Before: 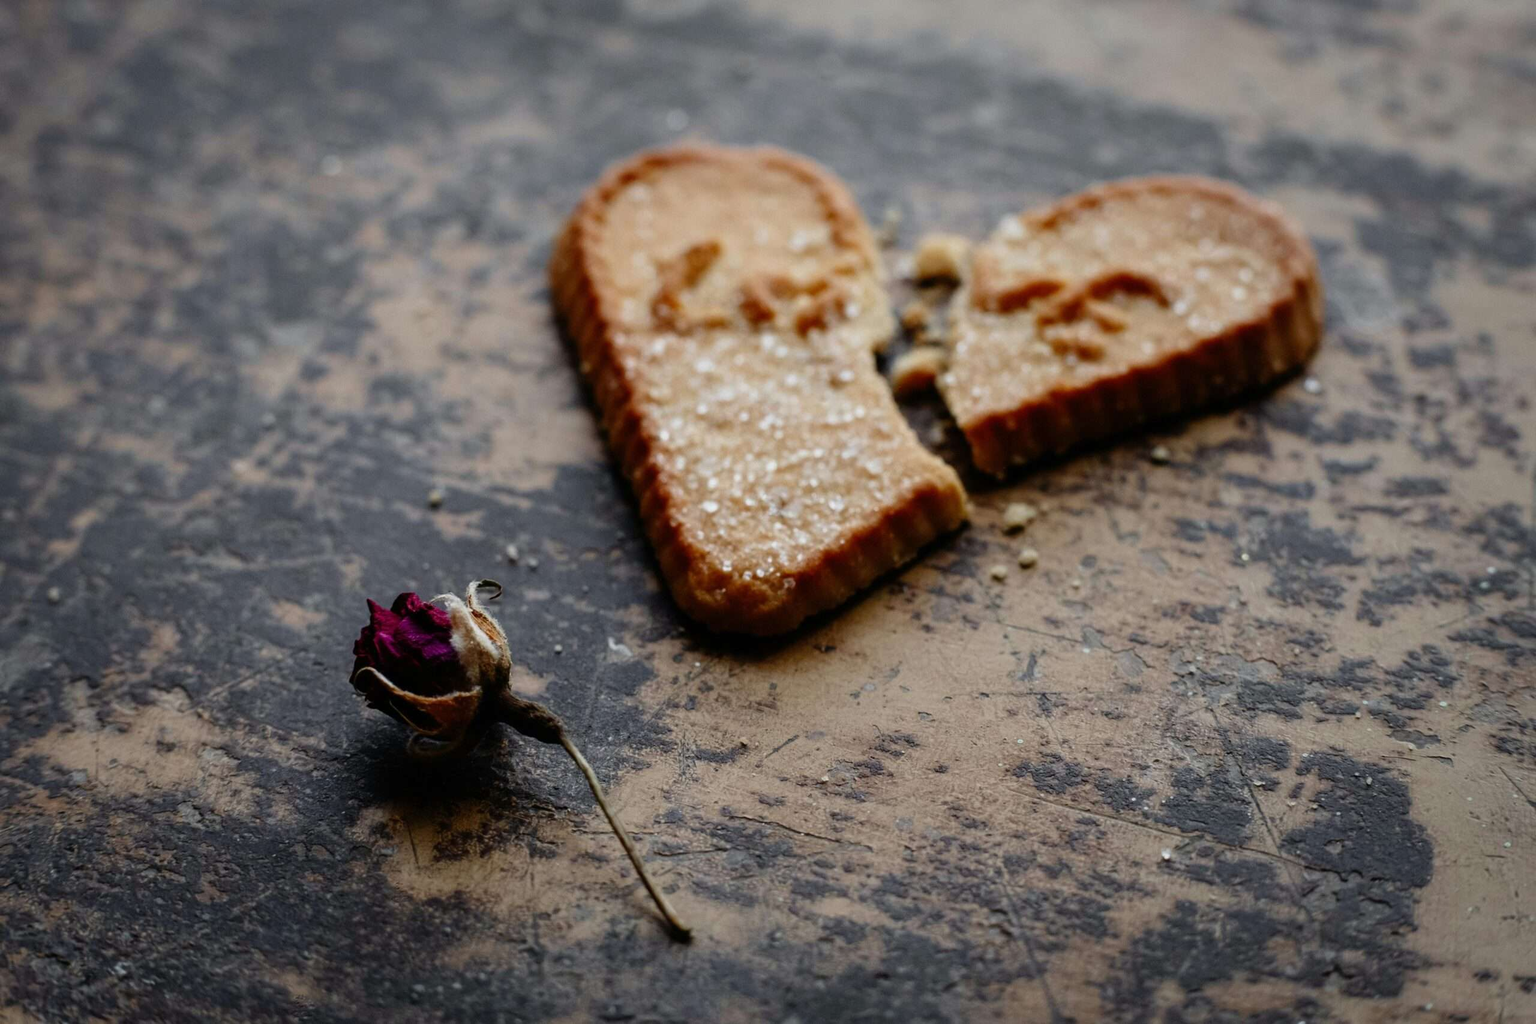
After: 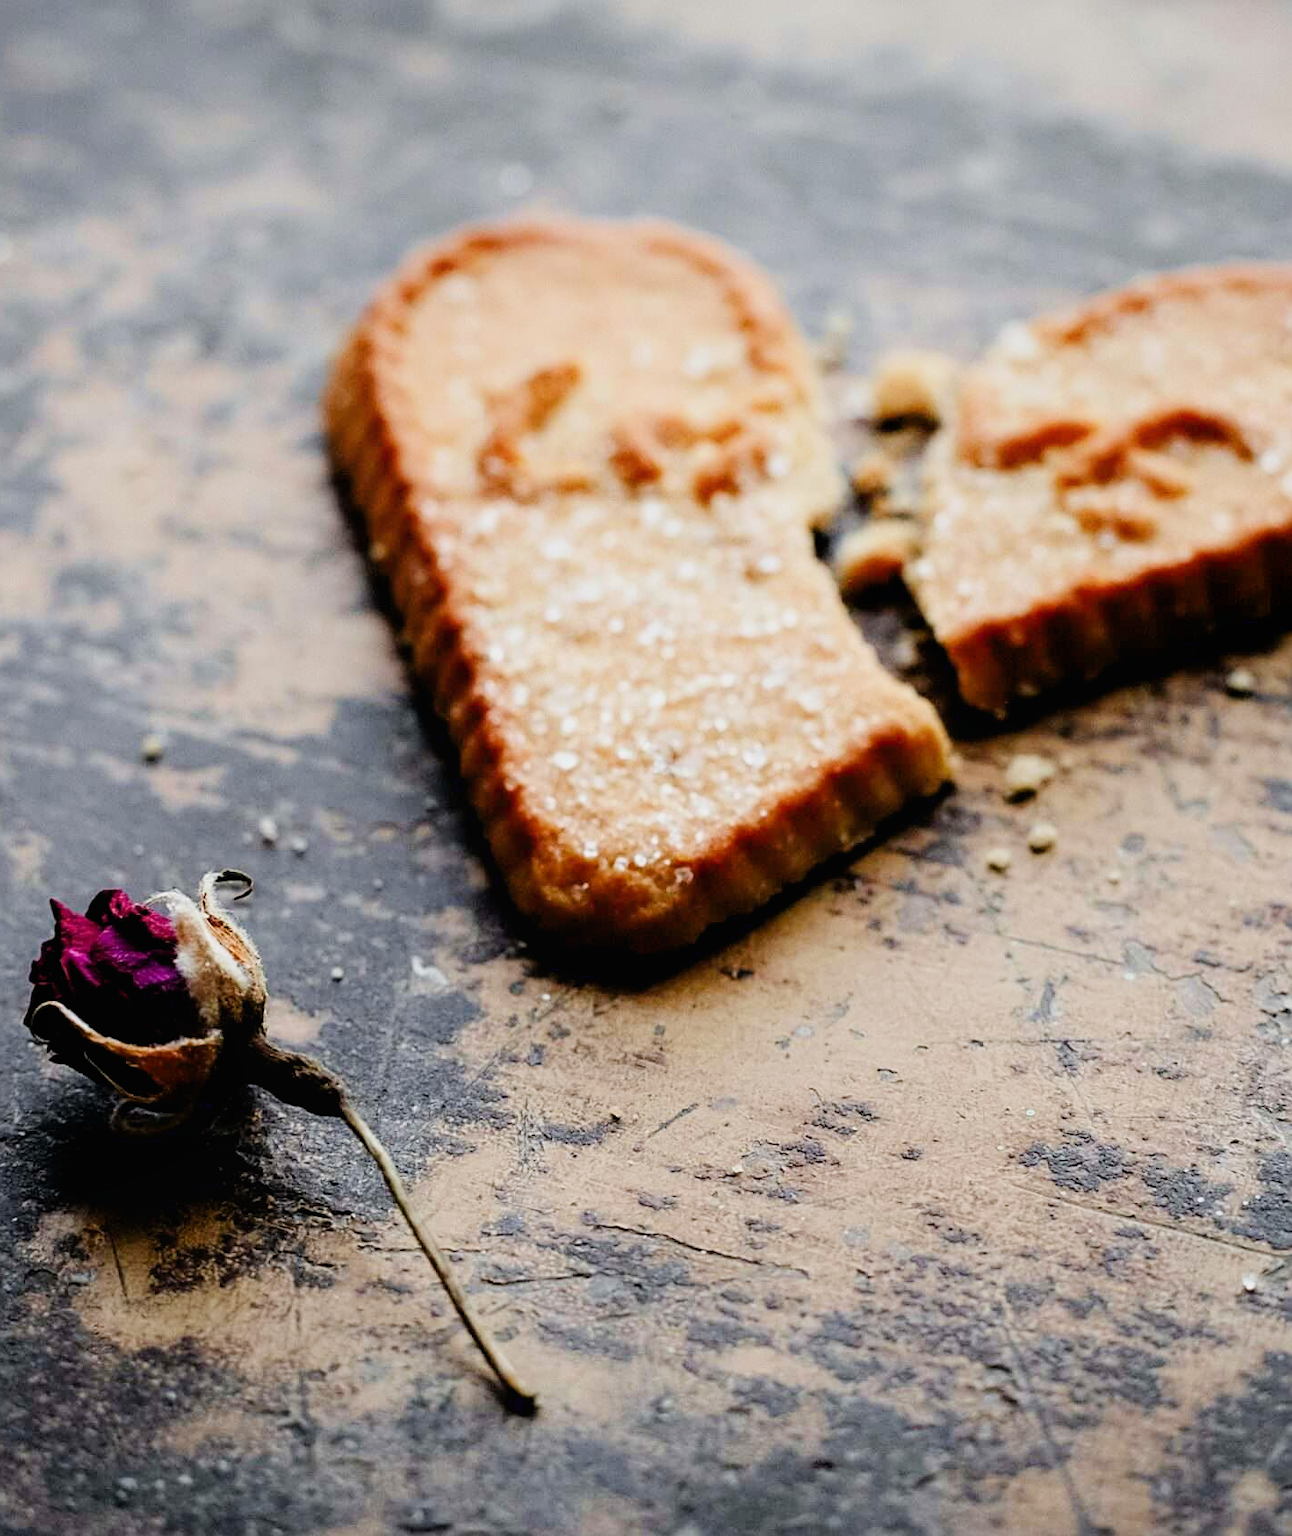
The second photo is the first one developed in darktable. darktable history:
filmic rgb: black relative exposure -7.65 EV, white relative exposure 4.56 EV, hardness 3.61
crop: left 21.733%, right 22.145%, bottom 0.011%
local contrast: mode bilateral grid, contrast 100, coarseness 99, detail 89%, midtone range 0.2
sharpen: on, module defaults
exposure: black level correction 0.001, exposure 1.318 EV, compensate highlight preservation false
